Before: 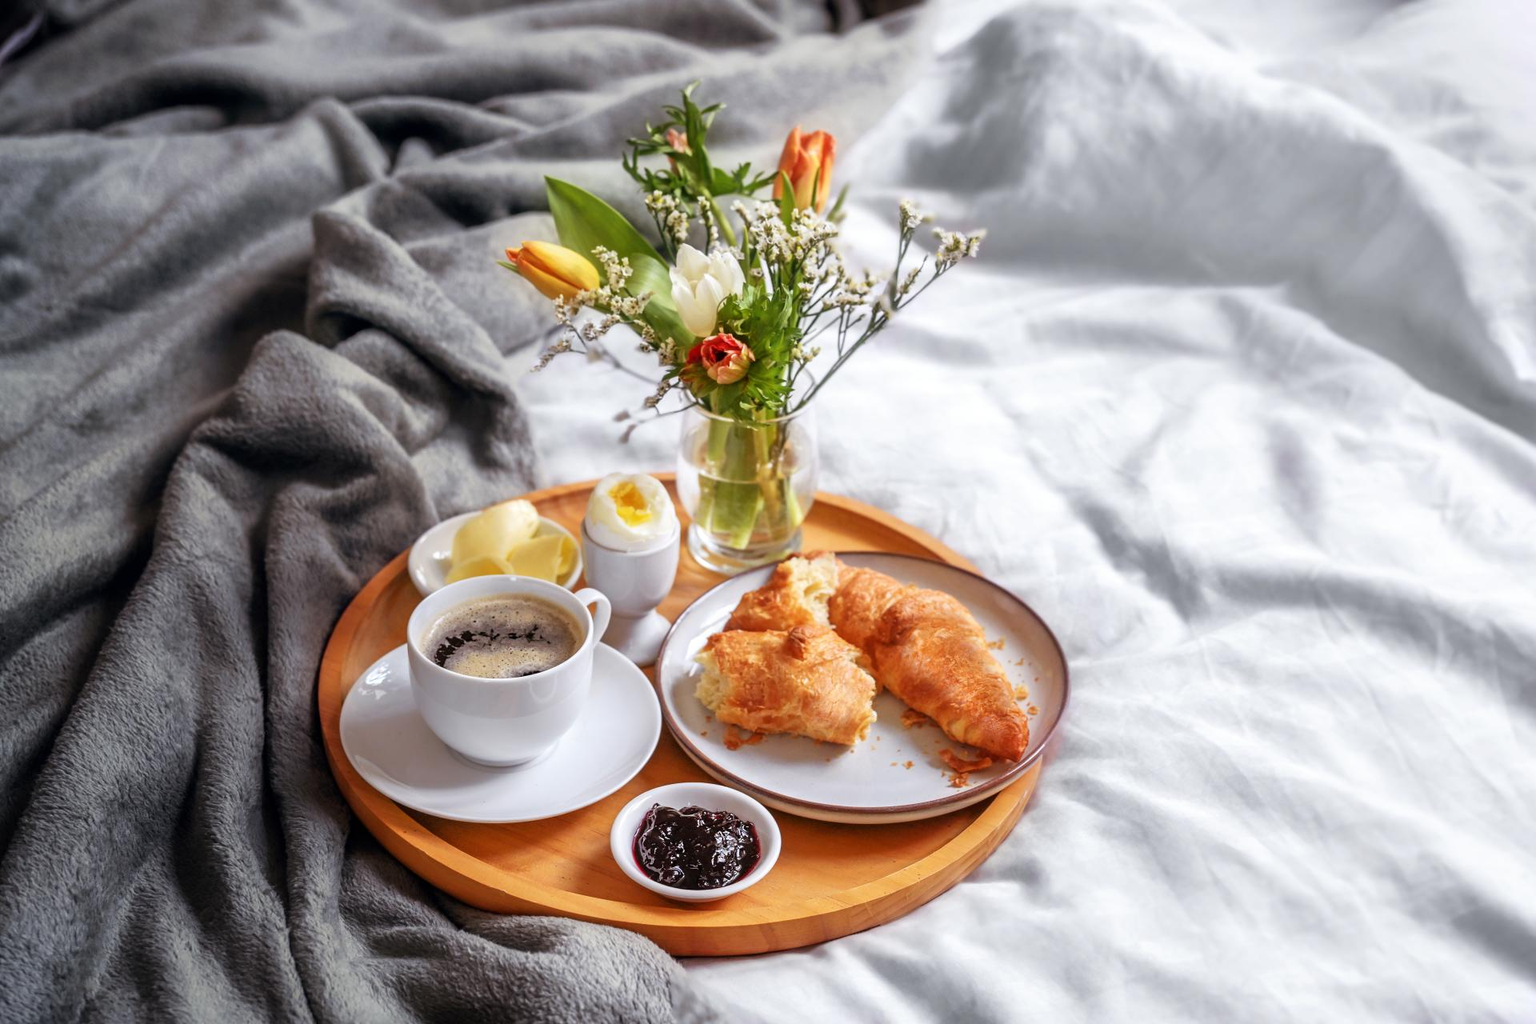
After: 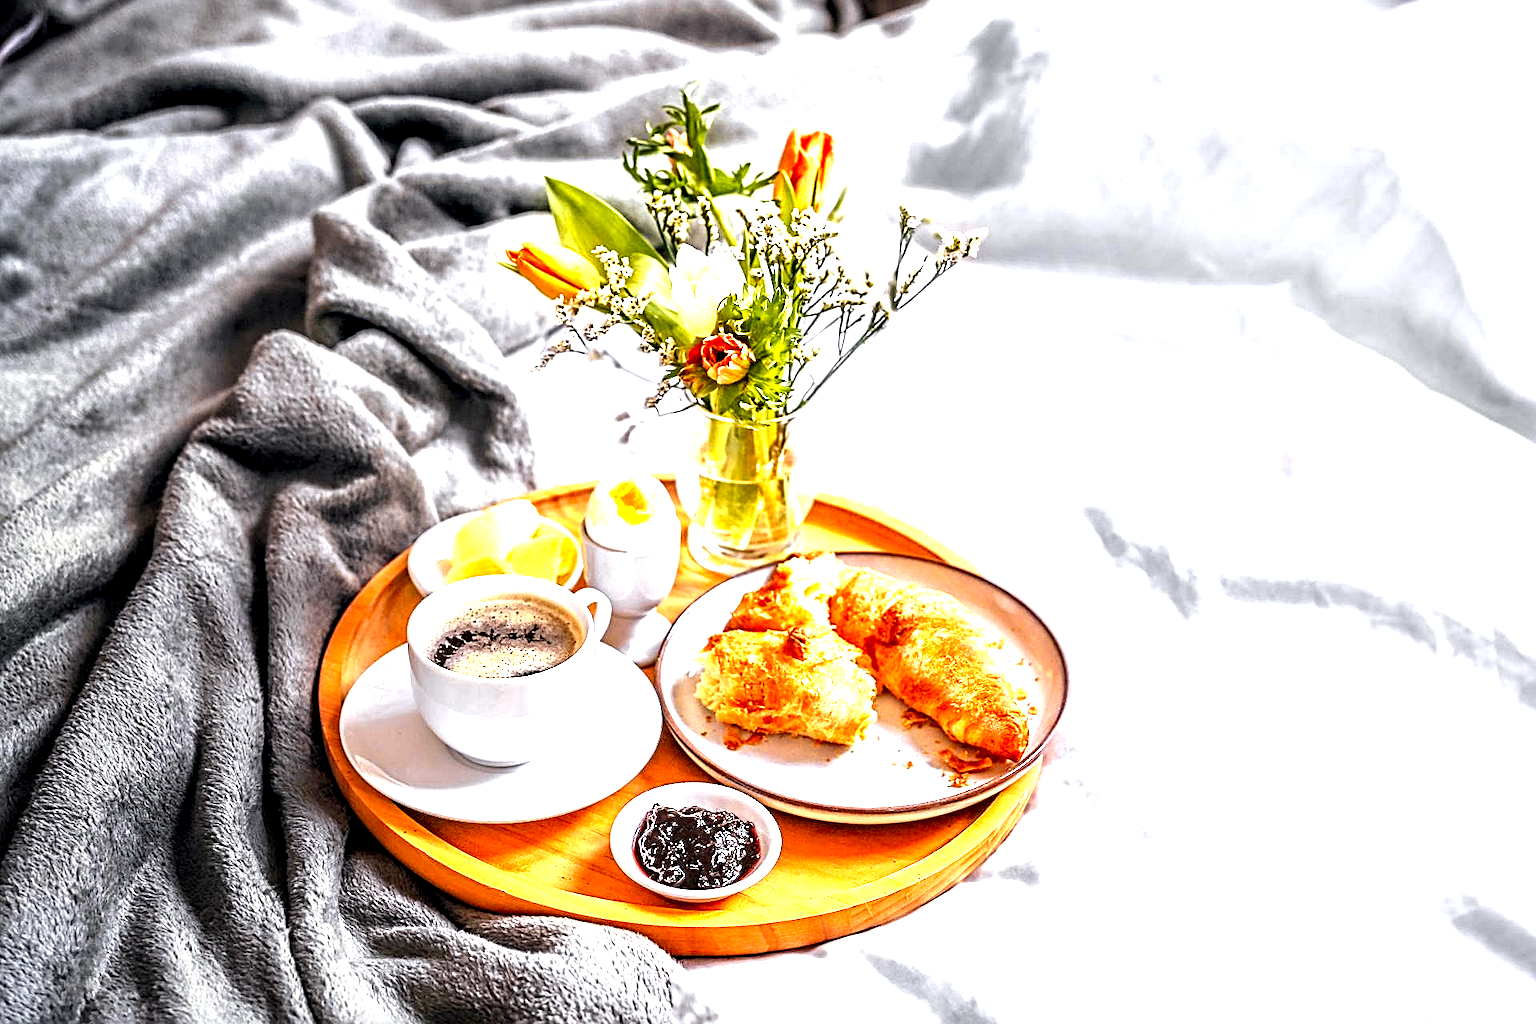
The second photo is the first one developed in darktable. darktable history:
color zones: curves: ch0 [(0, 0.511) (0.143, 0.531) (0.286, 0.56) (0.429, 0.5) (0.571, 0.5) (0.714, 0.5) (0.857, 0.5) (1, 0.5)]; ch1 [(0, 0.525) (0.143, 0.705) (0.286, 0.715) (0.429, 0.35) (0.571, 0.35) (0.714, 0.35) (0.857, 0.4) (1, 0.4)]; ch2 [(0, 0.572) (0.143, 0.512) (0.286, 0.473) (0.429, 0.45) (0.571, 0.5) (0.714, 0.5) (0.857, 0.518) (1, 0.518)]
exposure: black level correction 0, exposure 1.45 EV, compensate exposure bias true, compensate highlight preservation false
sharpen: on, module defaults
contrast equalizer: octaves 7, y [[0.5, 0.542, 0.583, 0.625, 0.667, 0.708], [0.5 ×6], [0.5 ×6], [0 ×6], [0 ×6]]
